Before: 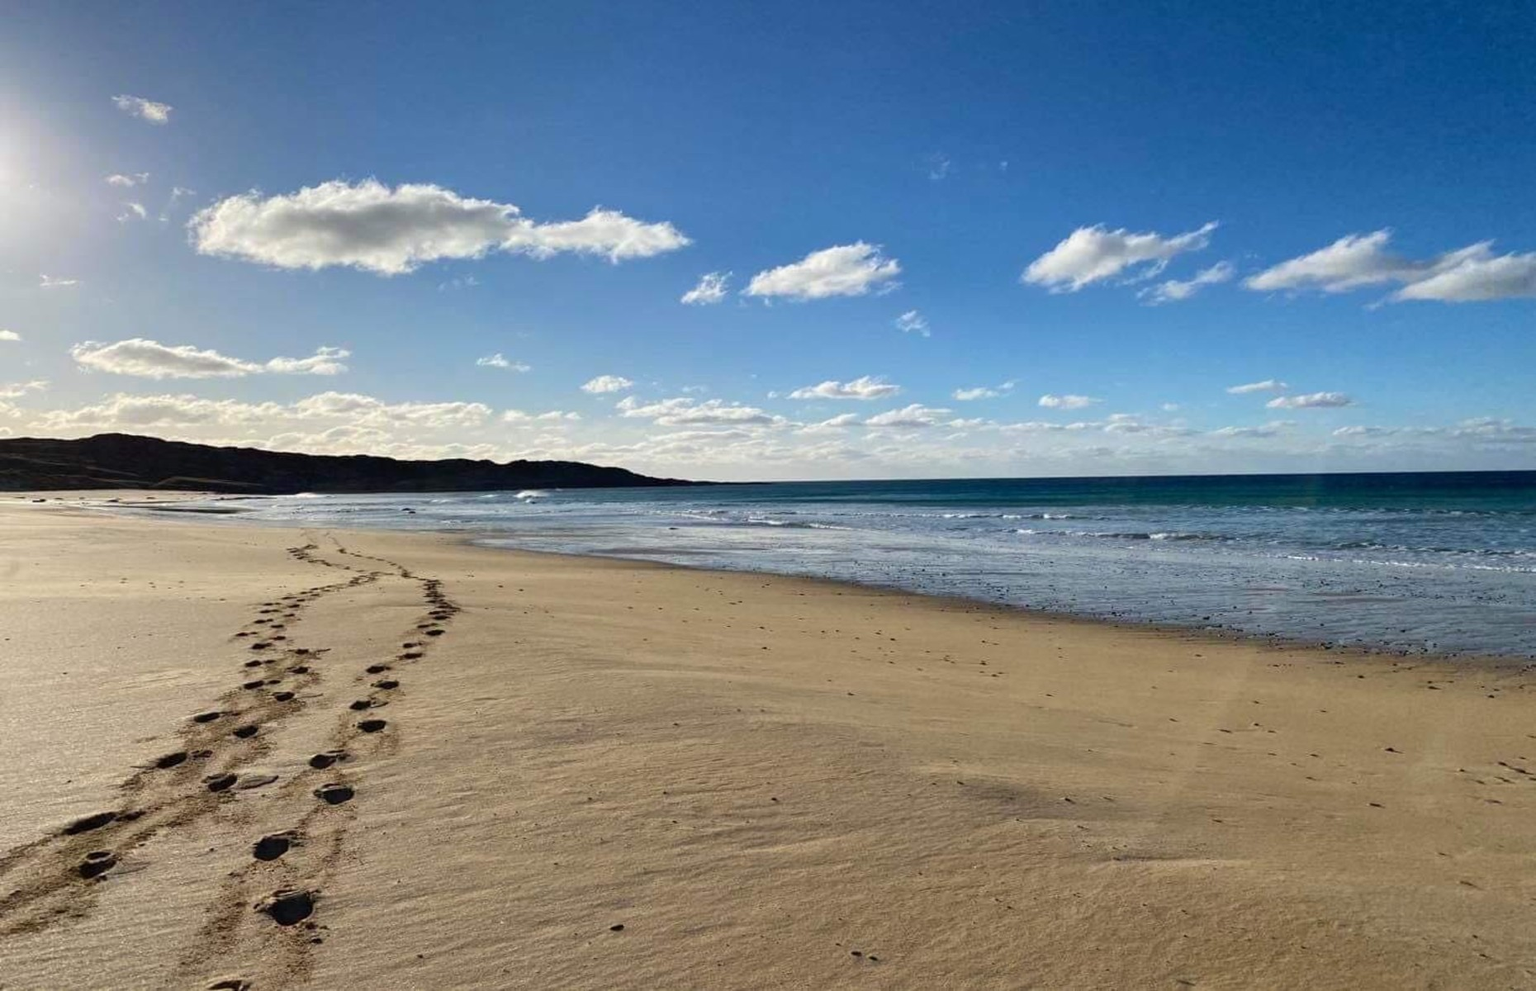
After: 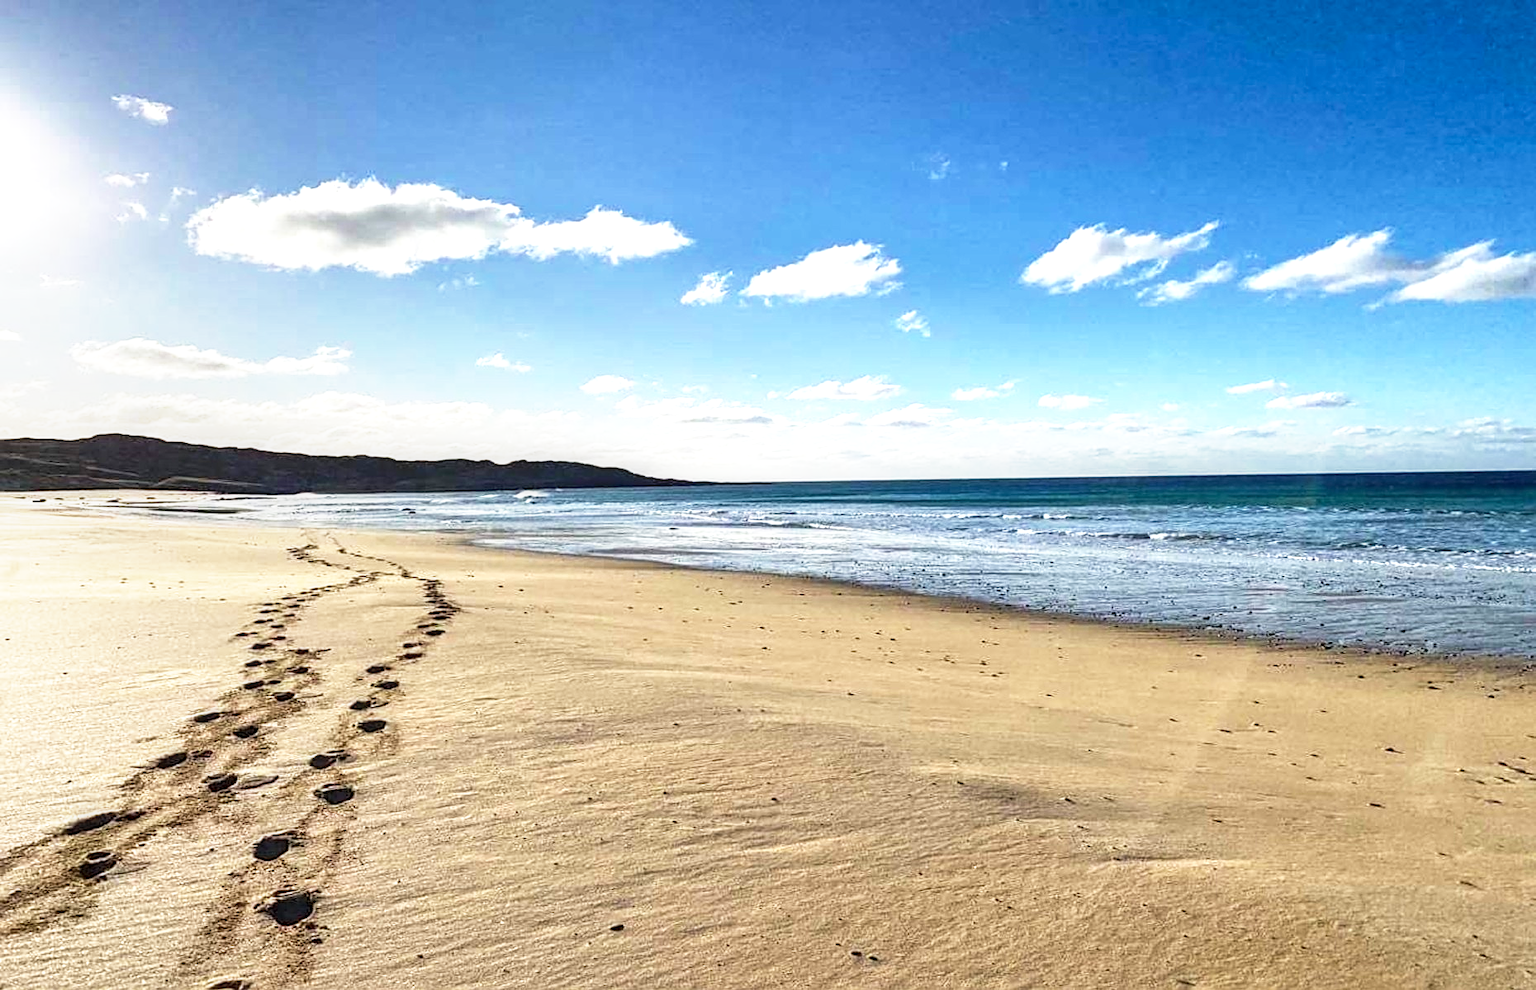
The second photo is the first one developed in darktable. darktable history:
sharpen: on, module defaults
base curve: curves: ch0 [(0, 0) (0.495, 0.917) (1, 1)], preserve colors none
local contrast: highlights 29%, detail 130%
